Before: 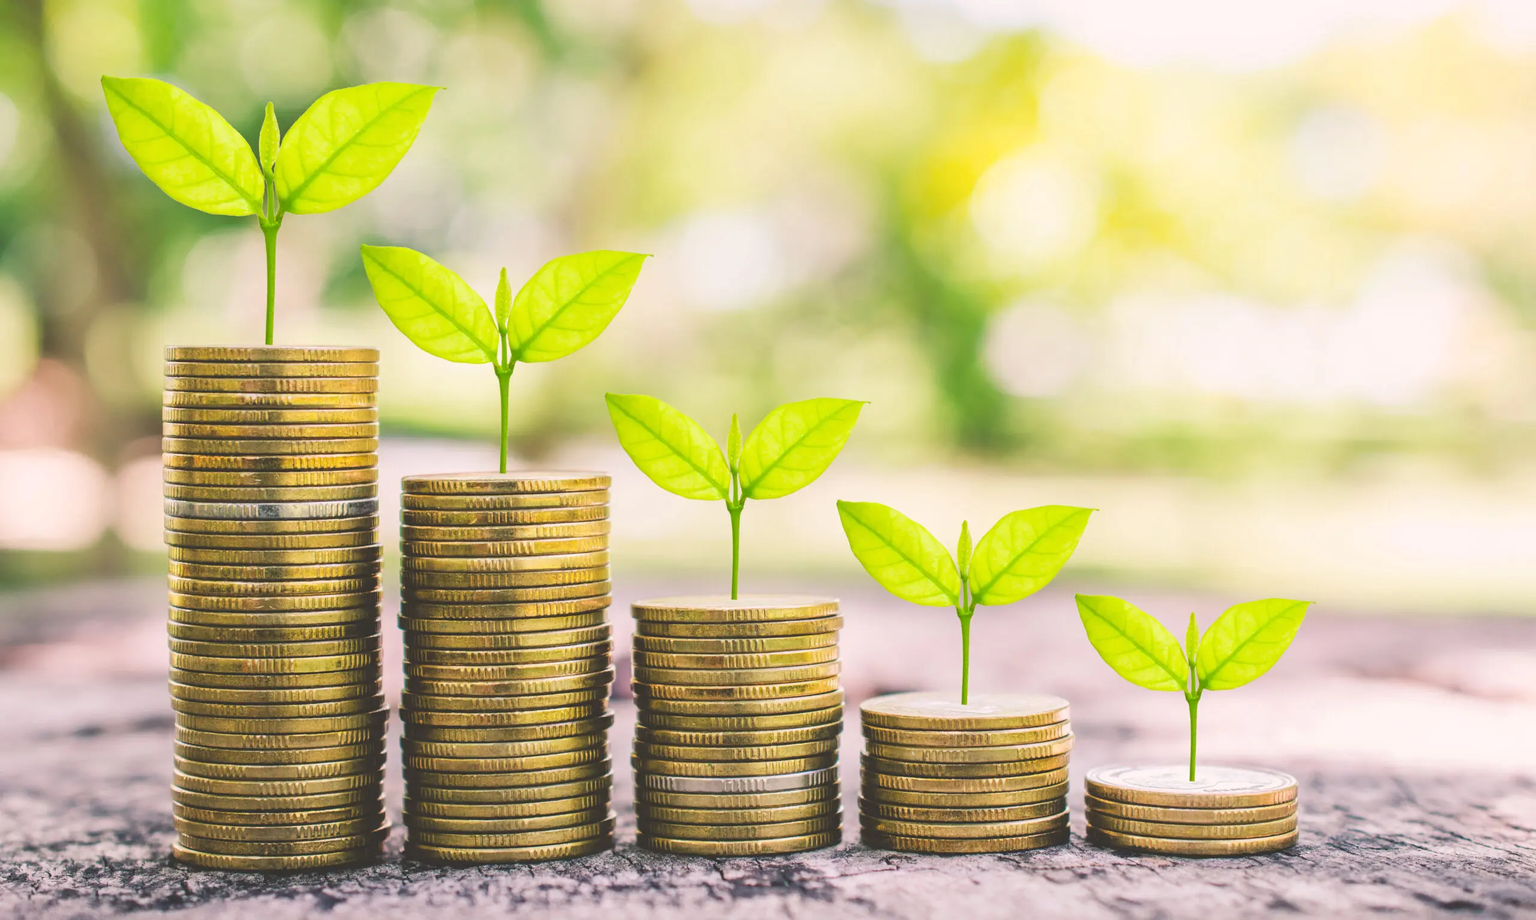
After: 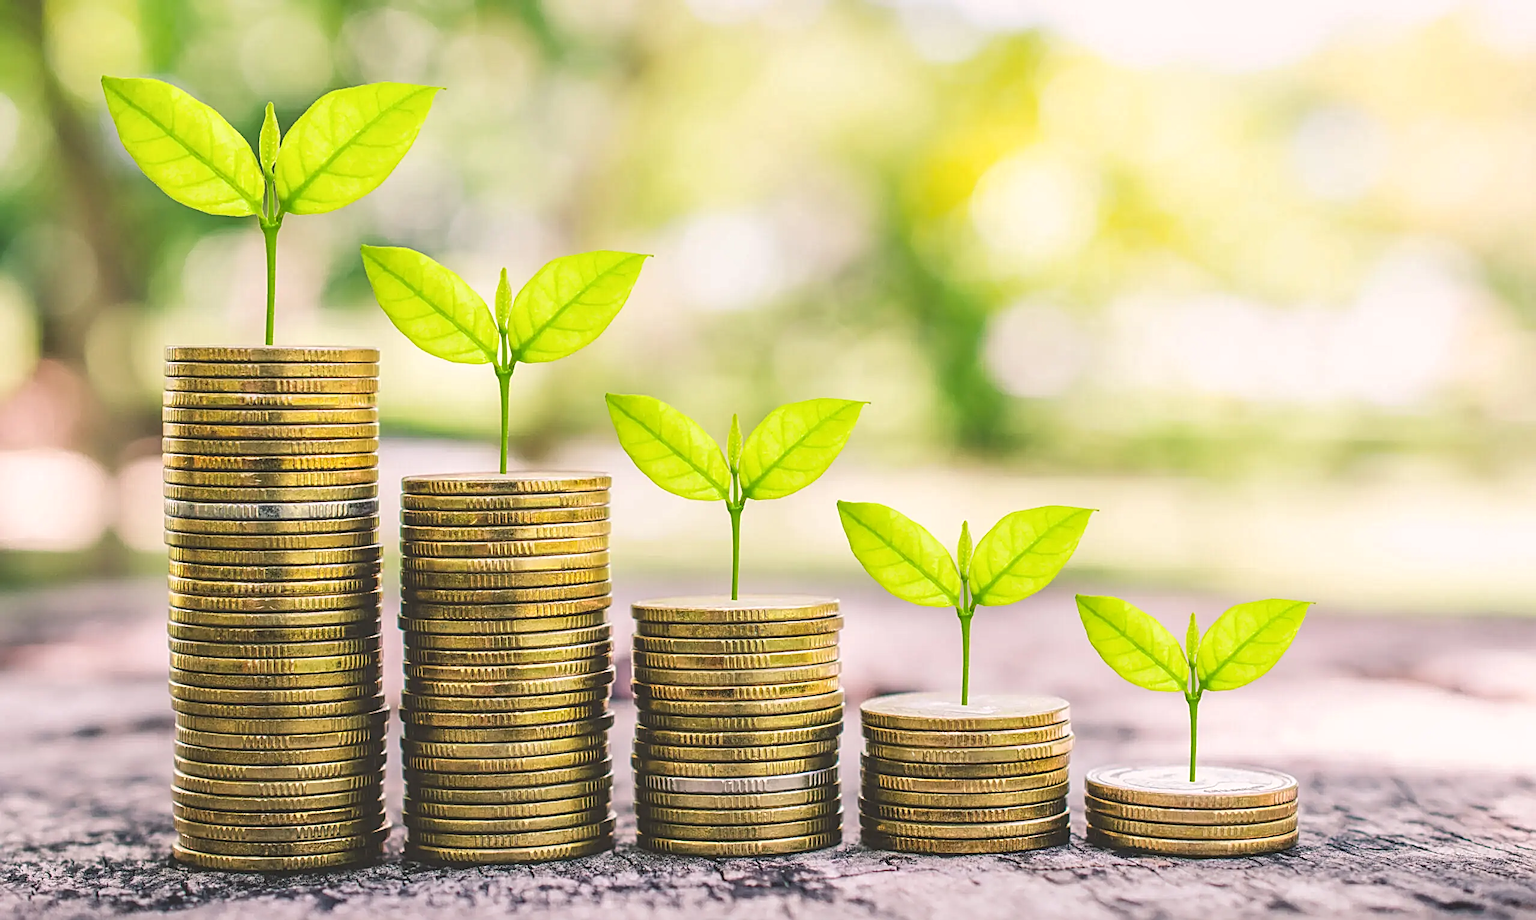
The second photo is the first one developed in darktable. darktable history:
local contrast: on, module defaults
sharpen: radius 2.676, amount 0.669
